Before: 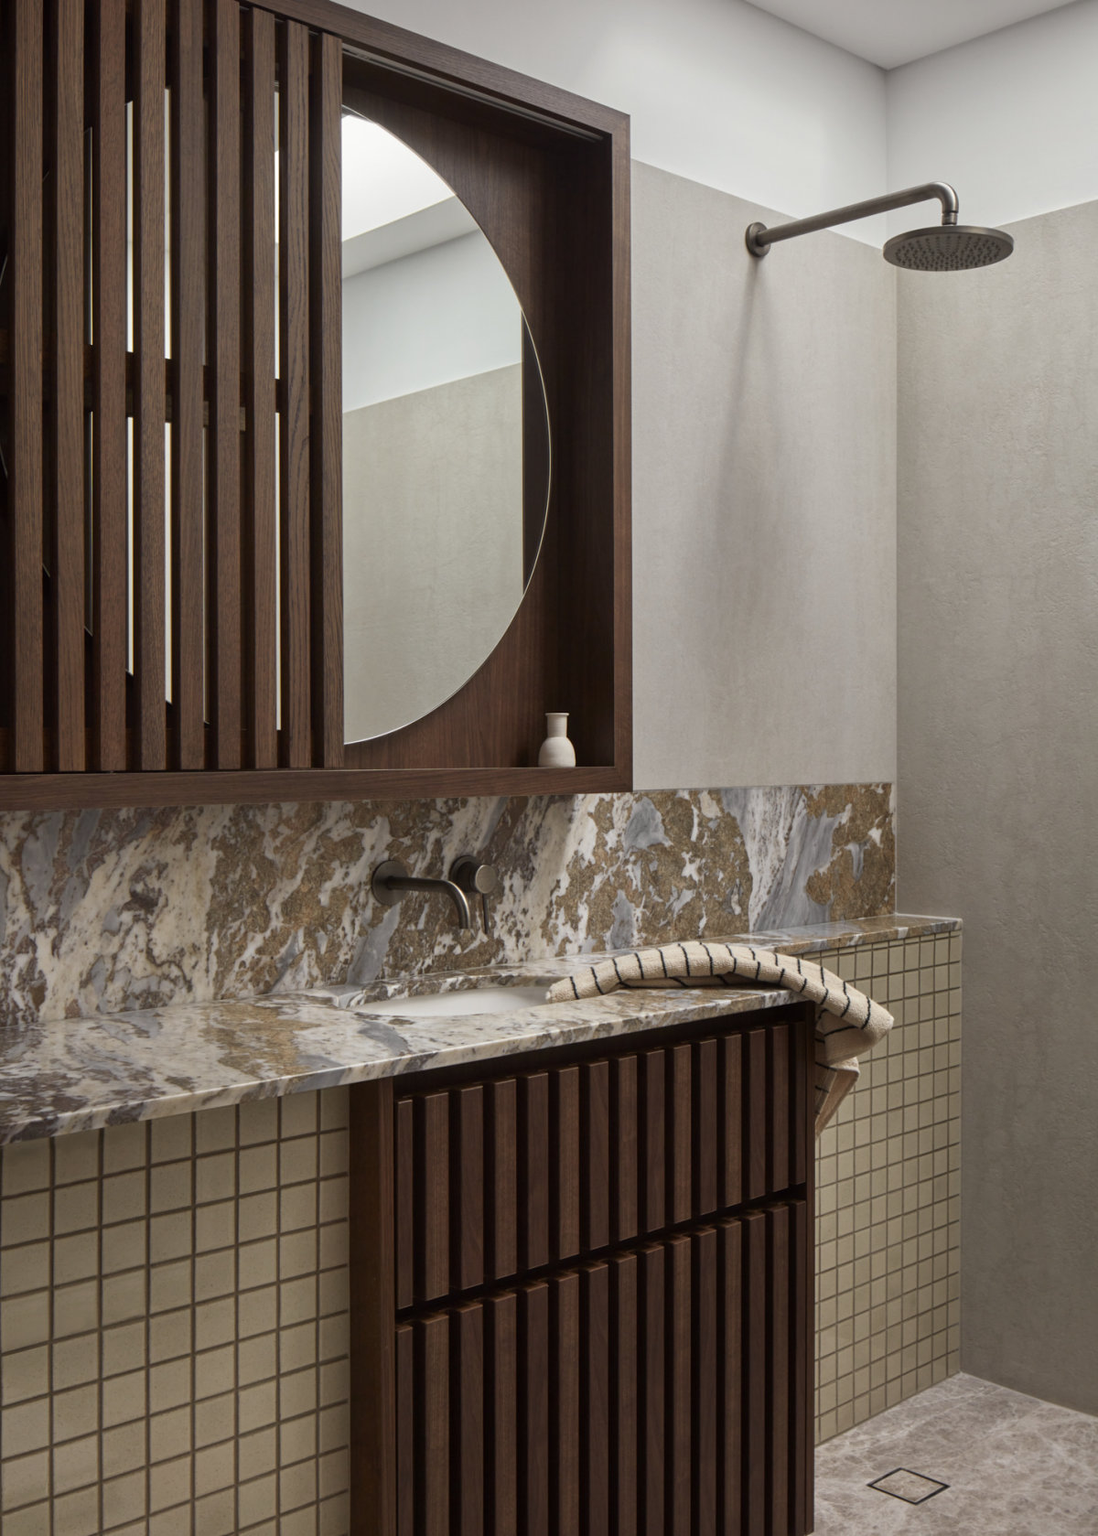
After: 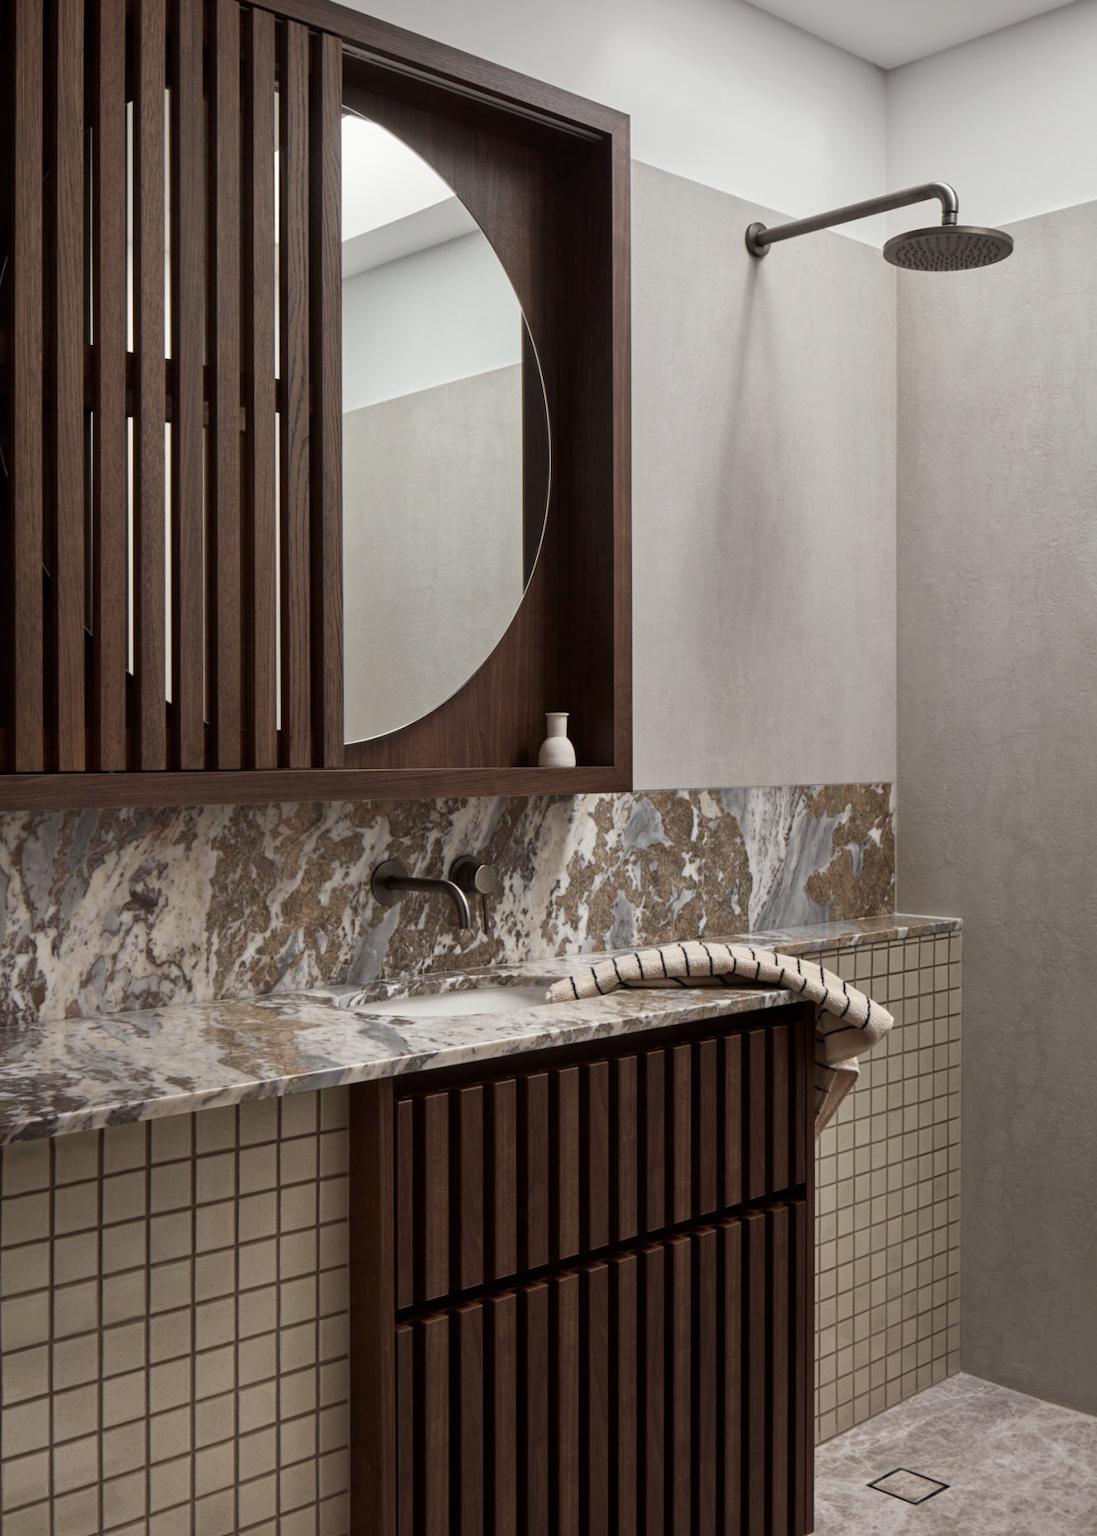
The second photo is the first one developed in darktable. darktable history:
contrast brightness saturation: contrast 0.099, saturation -0.29
